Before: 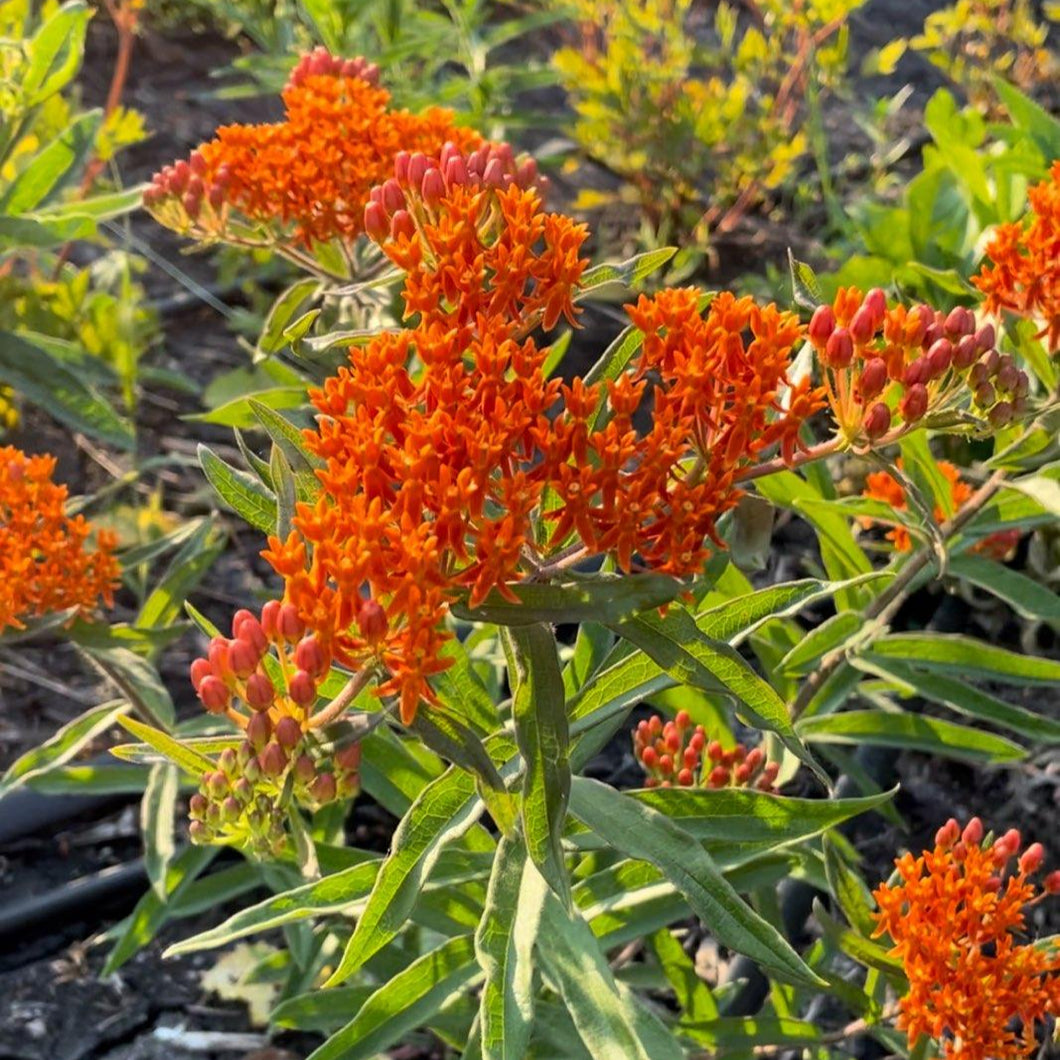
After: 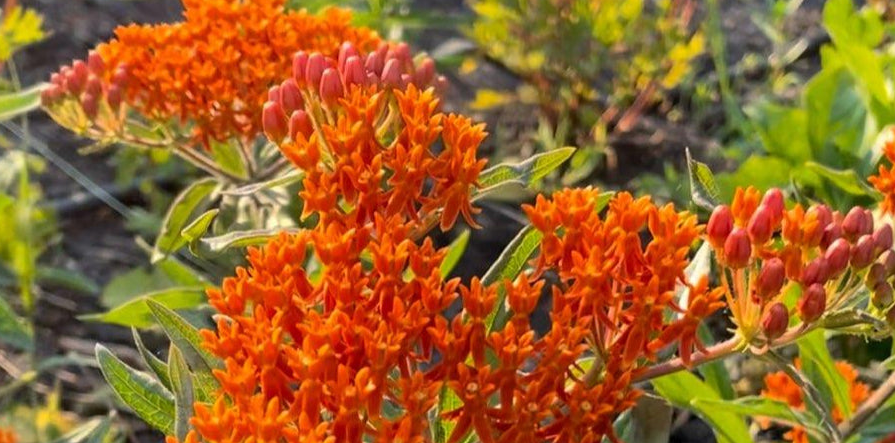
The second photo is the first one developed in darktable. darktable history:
crop and rotate: left 9.665%, top 9.497%, right 5.893%, bottom 48.635%
